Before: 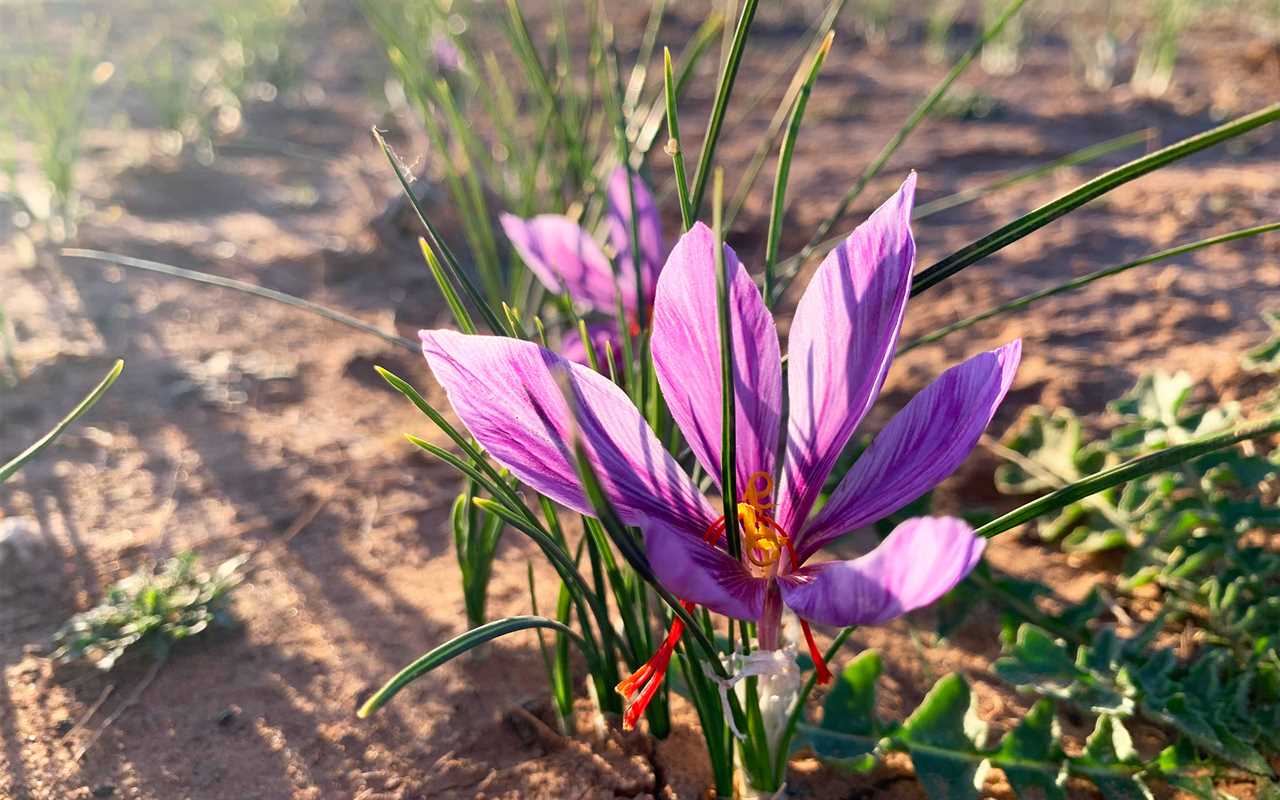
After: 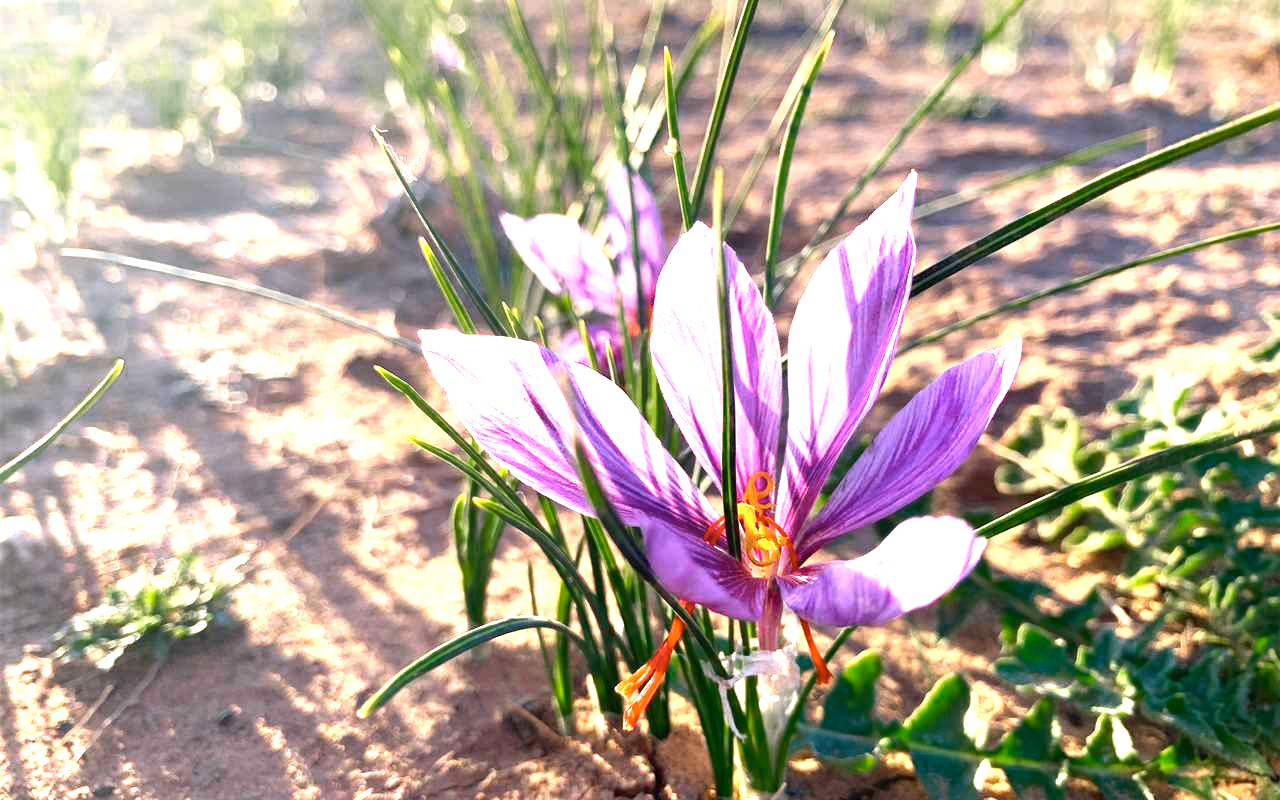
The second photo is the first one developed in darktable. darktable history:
color zones: curves: ch0 [(0, 0.558) (0.143, 0.548) (0.286, 0.447) (0.429, 0.259) (0.571, 0.5) (0.714, 0.5) (0.857, 0.593) (1, 0.558)]; ch1 [(0, 0.543) (0.01, 0.544) (0.12, 0.492) (0.248, 0.458) (0.5, 0.534) (0.748, 0.5) (0.99, 0.469) (1, 0.543)]; ch2 [(0, 0.507) (0.143, 0.522) (0.286, 0.505) (0.429, 0.5) (0.571, 0.5) (0.714, 0.5) (0.857, 0.5) (1, 0.507)]
exposure: black level correction 0, exposure 1.1 EV, compensate highlight preservation false
